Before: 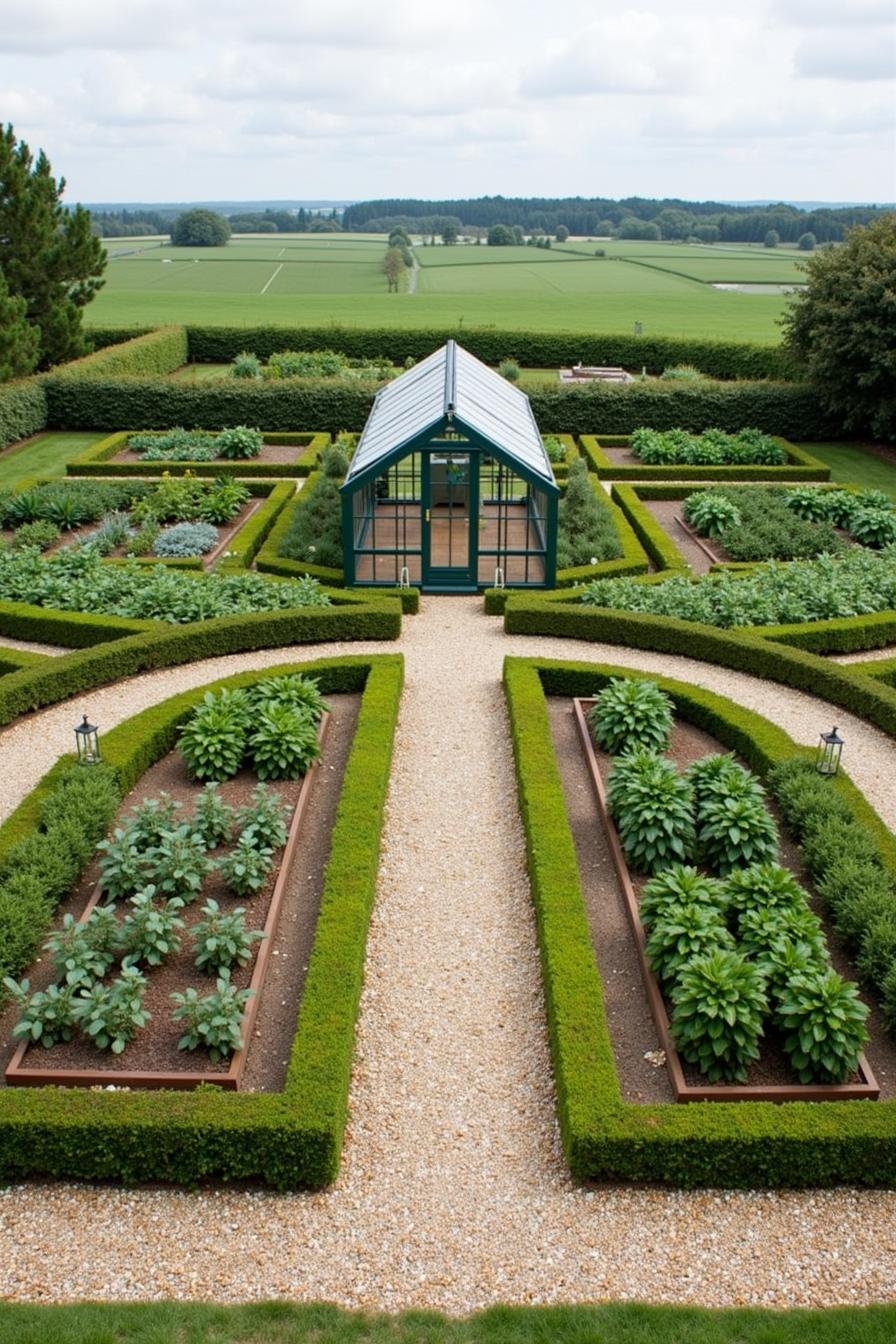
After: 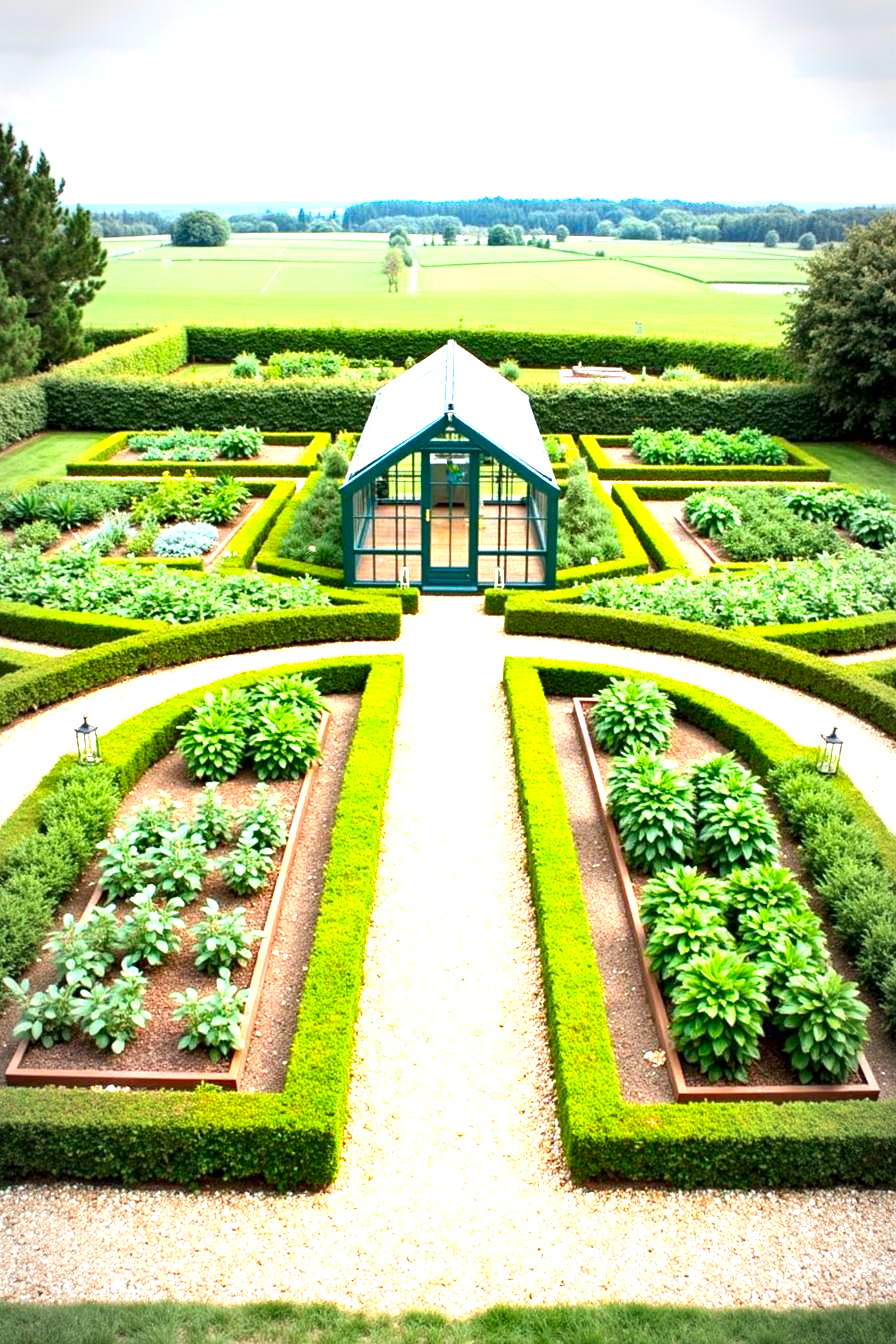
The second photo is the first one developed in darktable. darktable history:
shadows and highlights: shadows 29.28, highlights -29.36, low approximation 0.01, soften with gaussian
contrast brightness saturation: contrast 0.092, saturation 0.28
vignetting: automatic ratio true
exposure: black level correction 0.001, exposure 1.989 EV, compensate exposure bias true, compensate highlight preservation false
